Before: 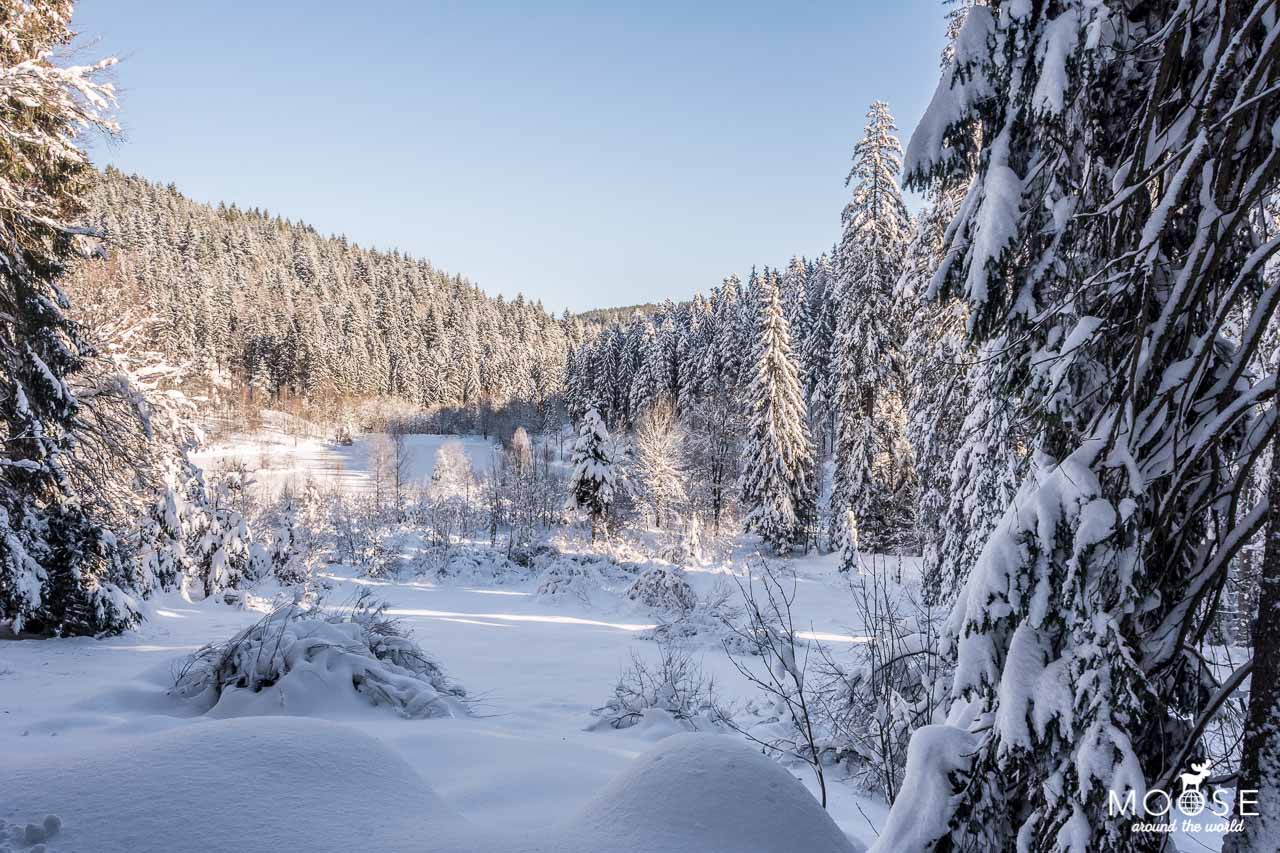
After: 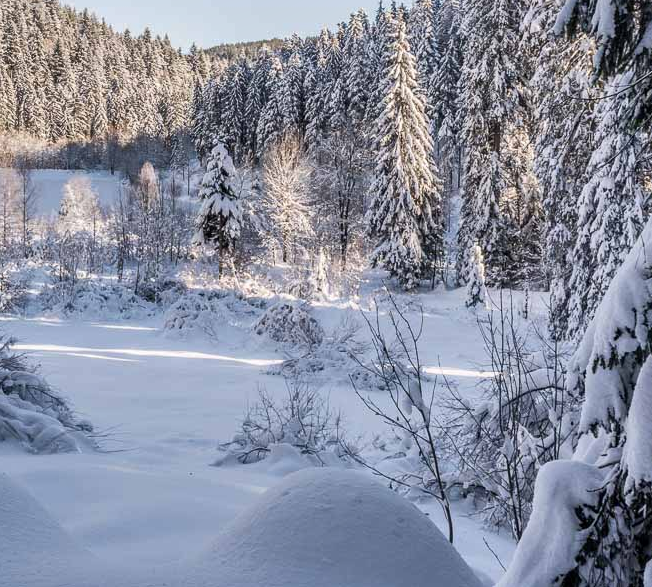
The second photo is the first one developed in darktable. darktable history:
crop and rotate: left 29.185%, top 31.132%, right 19.804%
shadows and highlights: white point adjustment 0.068, soften with gaussian
